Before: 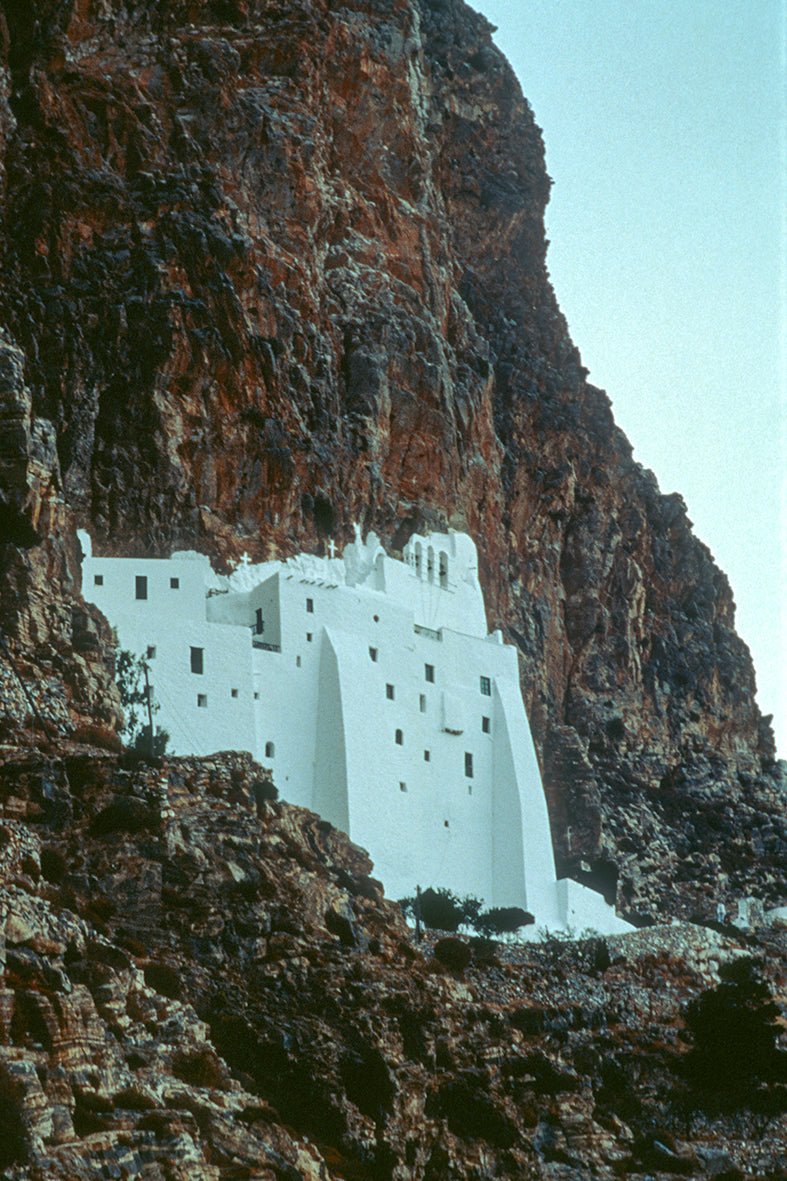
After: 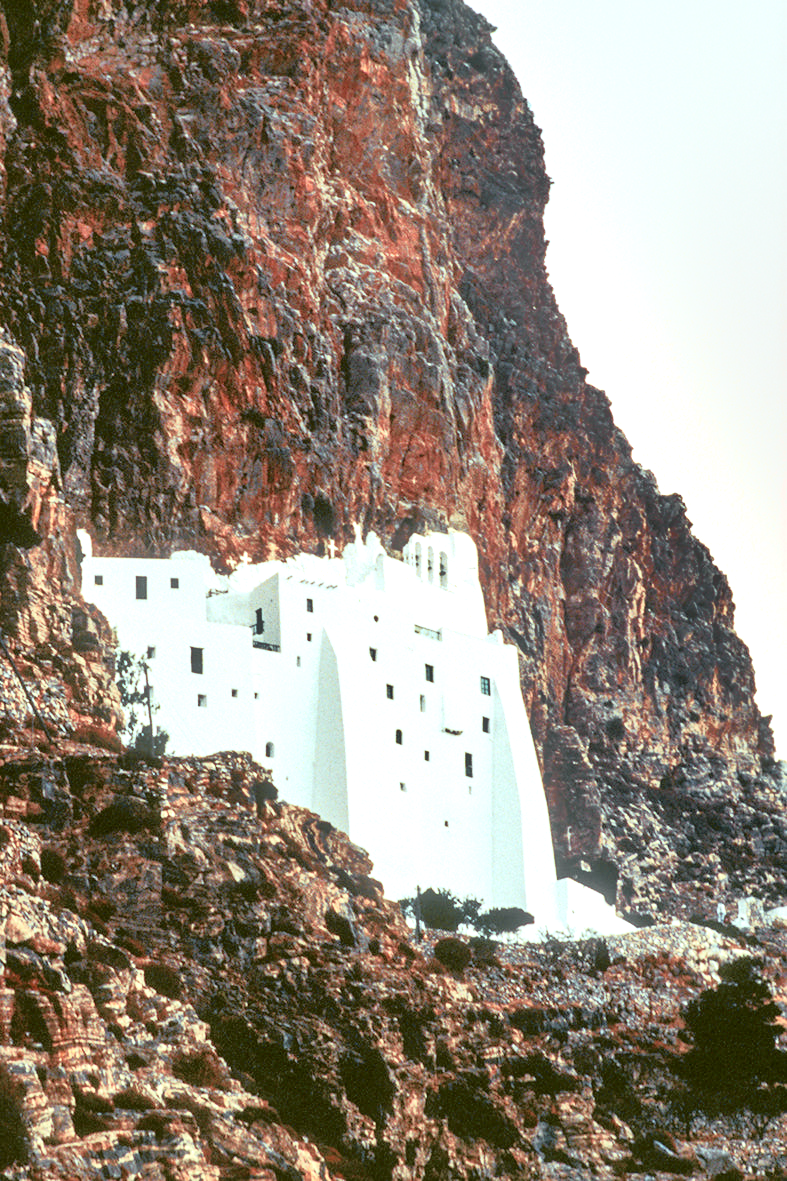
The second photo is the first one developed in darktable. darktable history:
exposure: black level correction 0, exposure 1.2 EV, compensate exposure bias true, compensate highlight preservation false
shadows and highlights: soften with gaussian
tone curve: curves: ch0 [(0, 0.009) (0.105, 0.08) (0.195, 0.18) (0.283, 0.316) (0.384, 0.434) (0.485, 0.531) (0.638, 0.69) (0.81, 0.872) (1, 0.977)]; ch1 [(0, 0) (0.161, 0.092) (0.35, 0.33) (0.379, 0.401) (0.456, 0.469) (0.498, 0.502) (0.52, 0.536) (0.586, 0.617) (0.635, 0.655) (1, 1)]; ch2 [(0, 0) (0.371, 0.362) (0.437, 0.437) (0.483, 0.484) (0.53, 0.515) (0.56, 0.571) (0.622, 0.606) (1, 1)], color space Lab, independent channels, preserve colors none
white balance: red 1.127, blue 0.943
